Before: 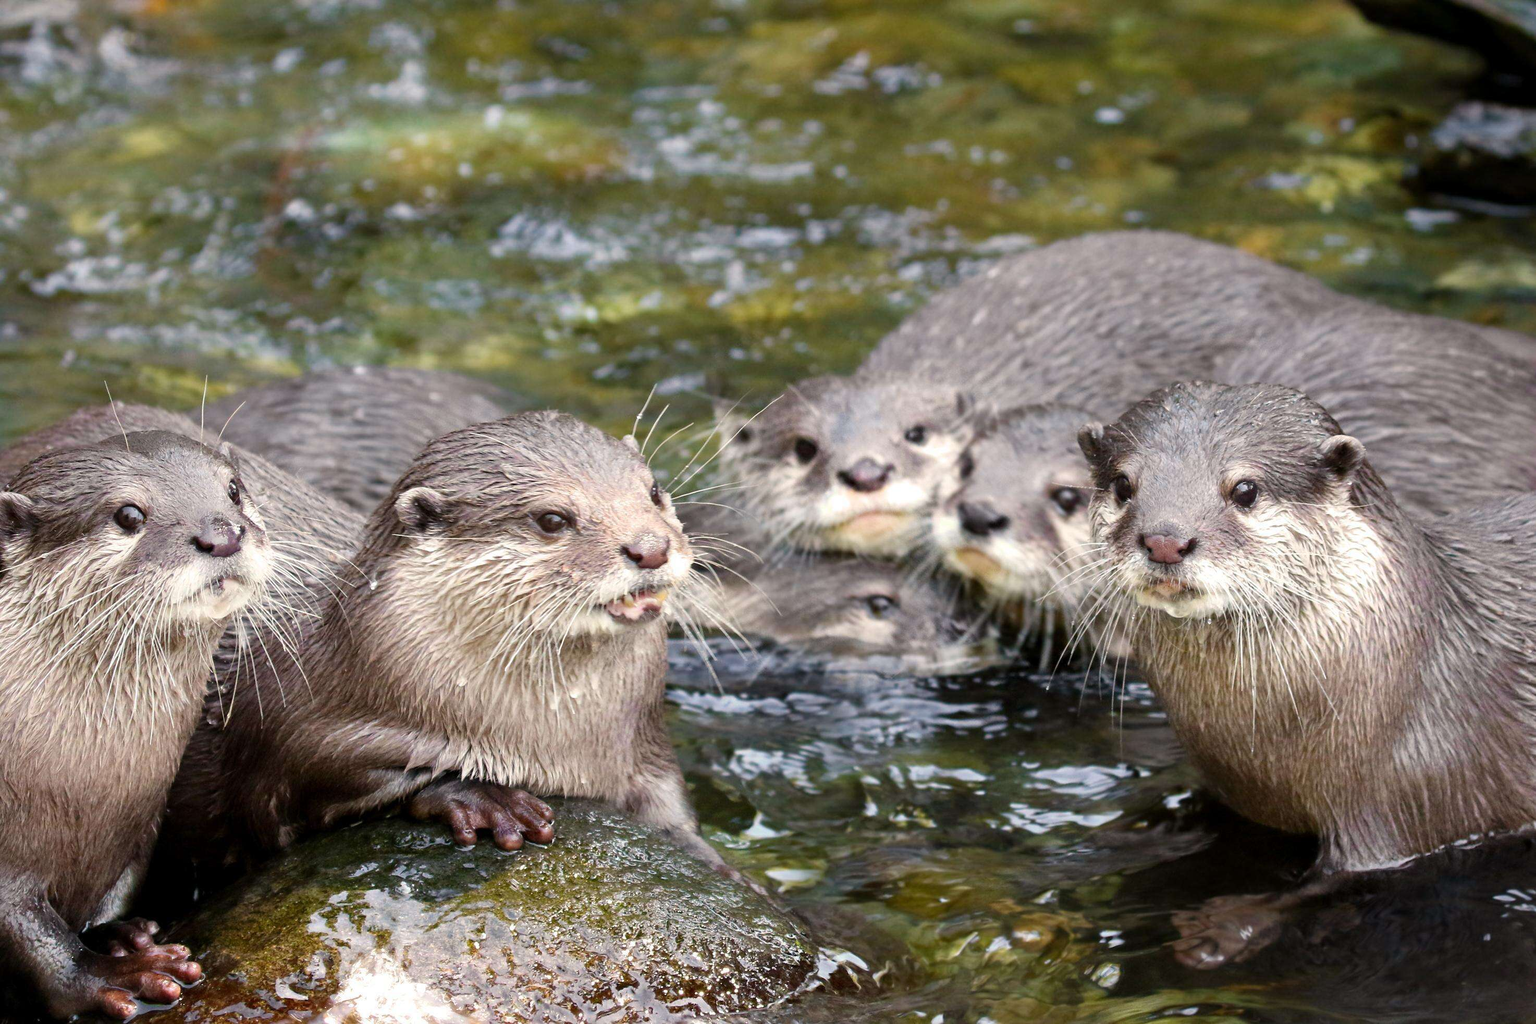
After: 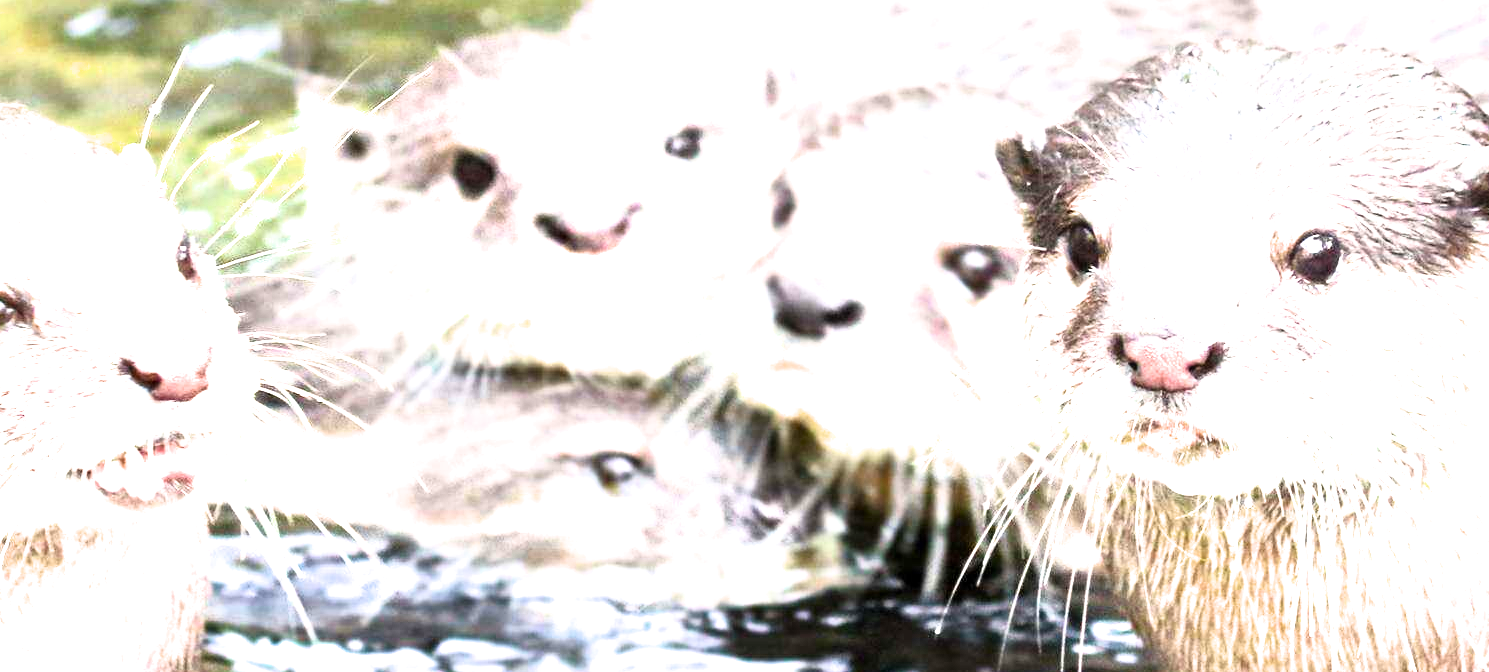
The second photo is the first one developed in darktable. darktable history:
filmic rgb: black relative exposure -8.03 EV, white relative exposure 2.37 EV, hardness 6.52, contrast in shadows safe
crop: left 36.398%, top 35.138%, right 13.045%, bottom 30.622%
exposure: exposure 2.057 EV, compensate highlight preservation false
